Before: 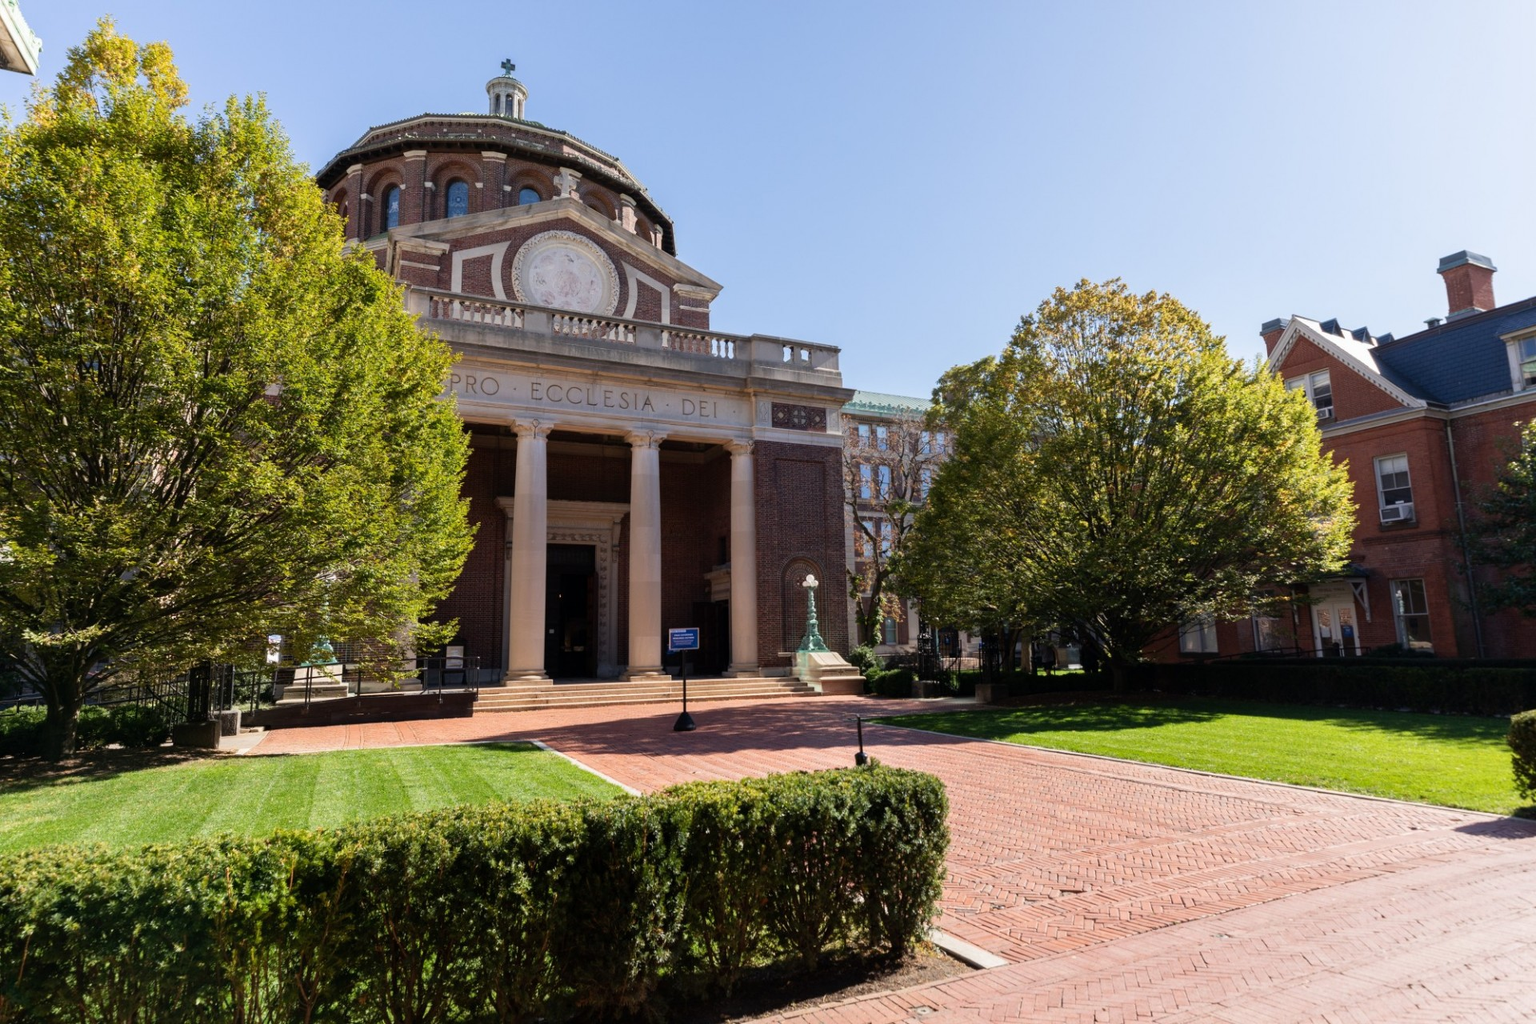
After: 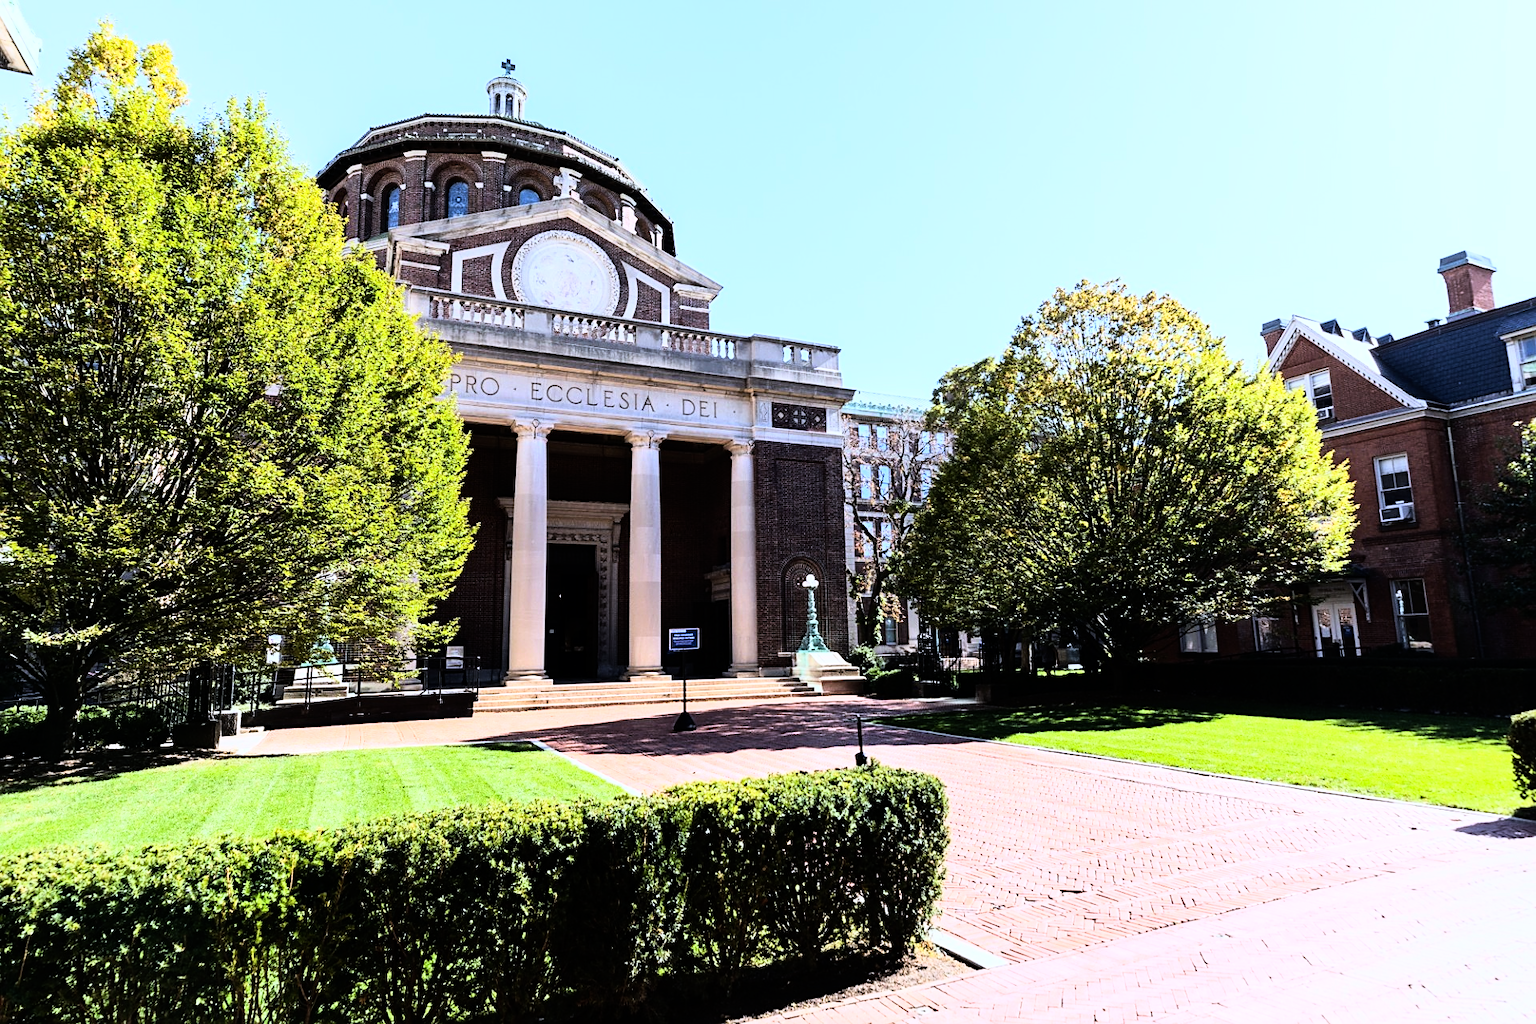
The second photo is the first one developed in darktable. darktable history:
sharpen: on, module defaults
rgb curve: curves: ch0 [(0, 0) (0.21, 0.15) (0.24, 0.21) (0.5, 0.75) (0.75, 0.96) (0.89, 0.99) (1, 1)]; ch1 [(0, 0.02) (0.21, 0.13) (0.25, 0.2) (0.5, 0.67) (0.75, 0.9) (0.89, 0.97) (1, 1)]; ch2 [(0, 0.02) (0.21, 0.13) (0.25, 0.2) (0.5, 0.67) (0.75, 0.9) (0.89, 0.97) (1, 1)], compensate middle gray true
white balance: red 0.926, green 1.003, blue 1.133
